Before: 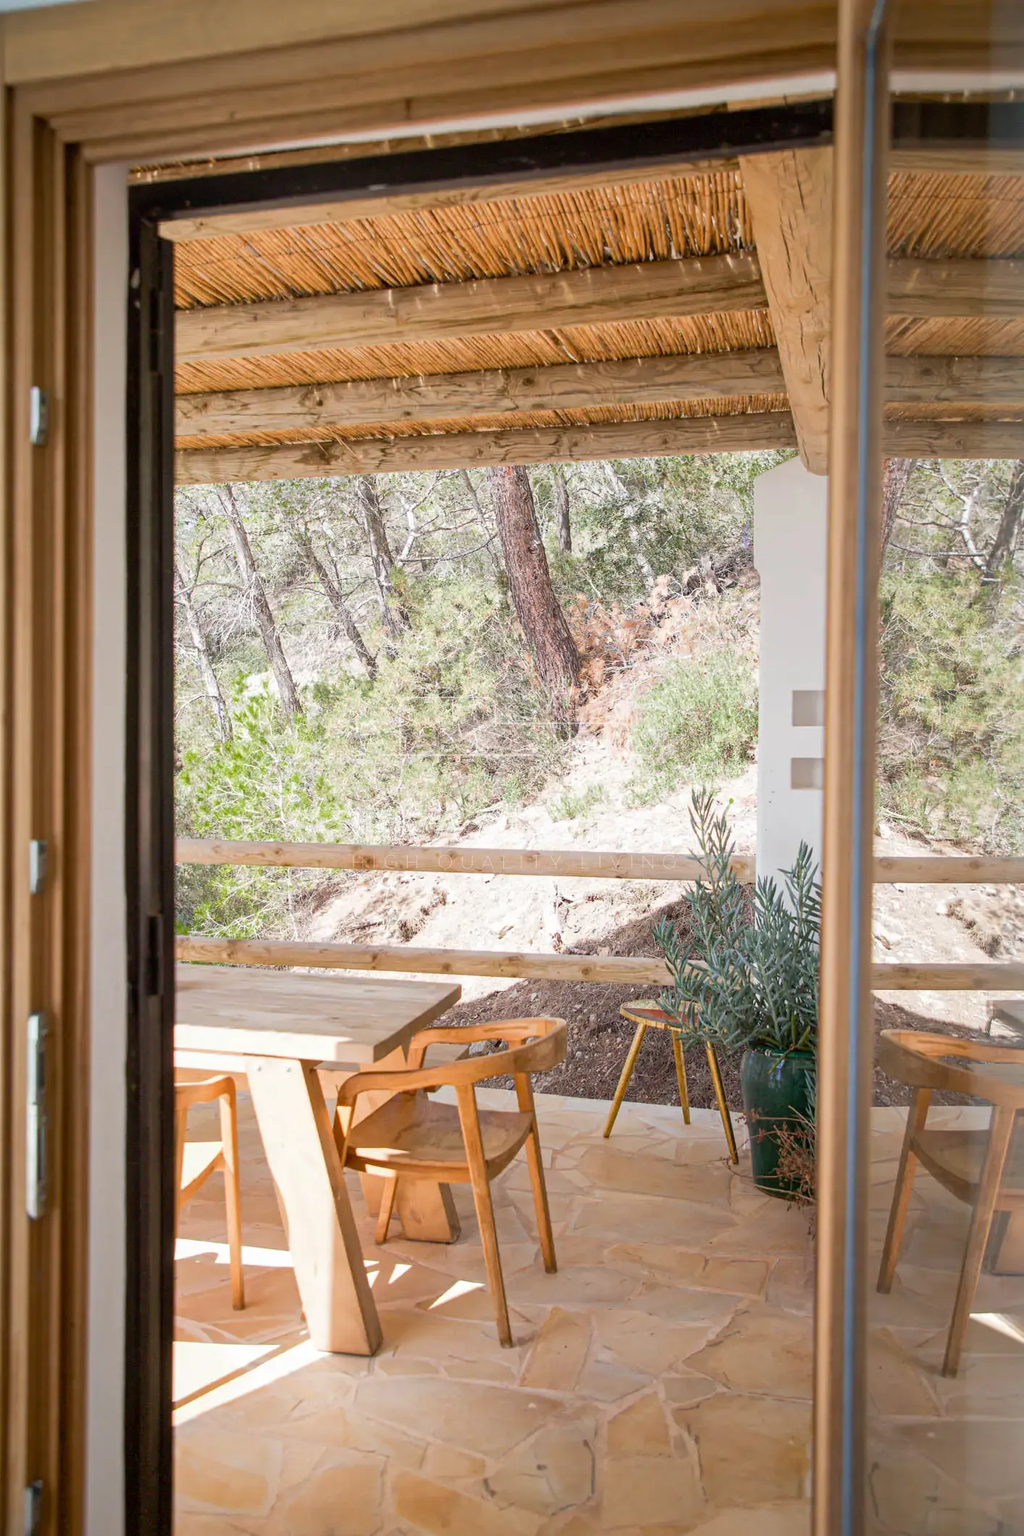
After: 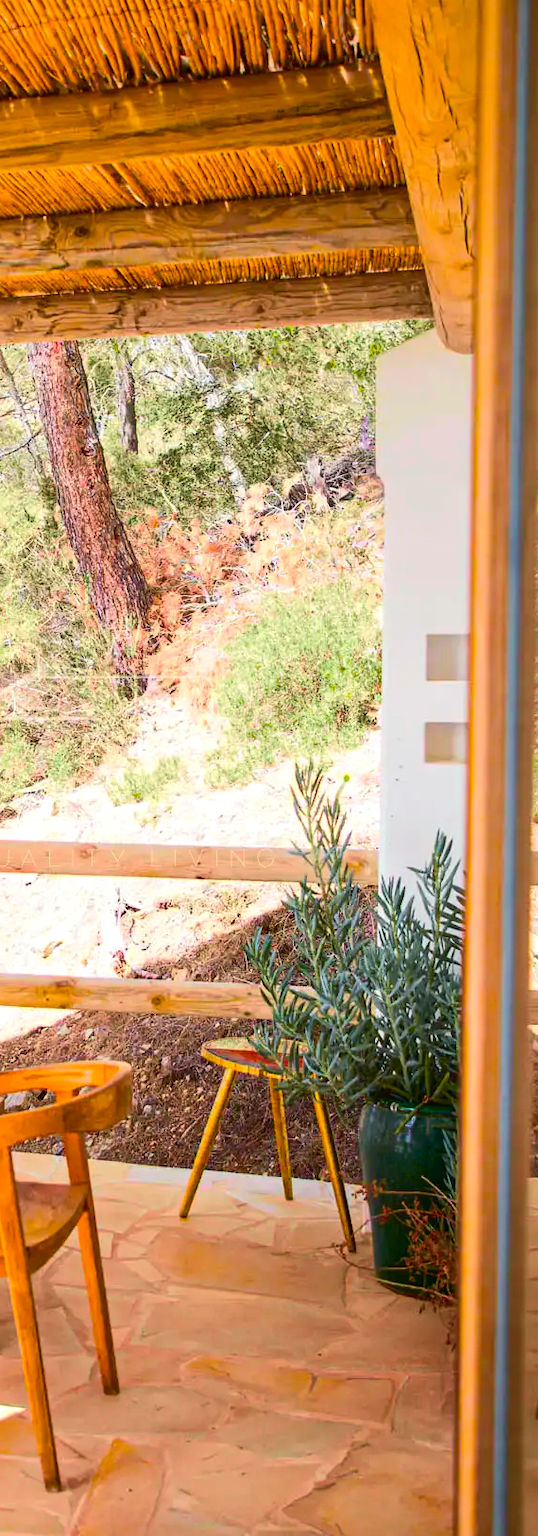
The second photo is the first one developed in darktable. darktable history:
tone curve: curves: ch0 [(0, 0.018) (0.036, 0.038) (0.15, 0.131) (0.27, 0.247) (0.545, 0.561) (0.761, 0.761) (1, 0.919)]; ch1 [(0, 0) (0.179, 0.173) (0.322, 0.32) (0.429, 0.431) (0.502, 0.5) (0.519, 0.522) (0.562, 0.588) (0.625, 0.67) (0.711, 0.745) (1, 1)]; ch2 [(0, 0) (0.29, 0.295) (0.404, 0.436) (0.497, 0.499) (0.521, 0.523) (0.561, 0.605) (0.657, 0.655) (0.712, 0.764) (1, 1)], color space Lab, independent channels, preserve colors none
crop: left 45.501%, top 13.342%, right 14.122%, bottom 9.974%
color balance rgb: linear chroma grading › global chroma 15.421%, perceptual saturation grading › global saturation 31.219%, perceptual brilliance grading › global brilliance 14.951%, perceptual brilliance grading › shadows -35.601%, global vibrance 20%
